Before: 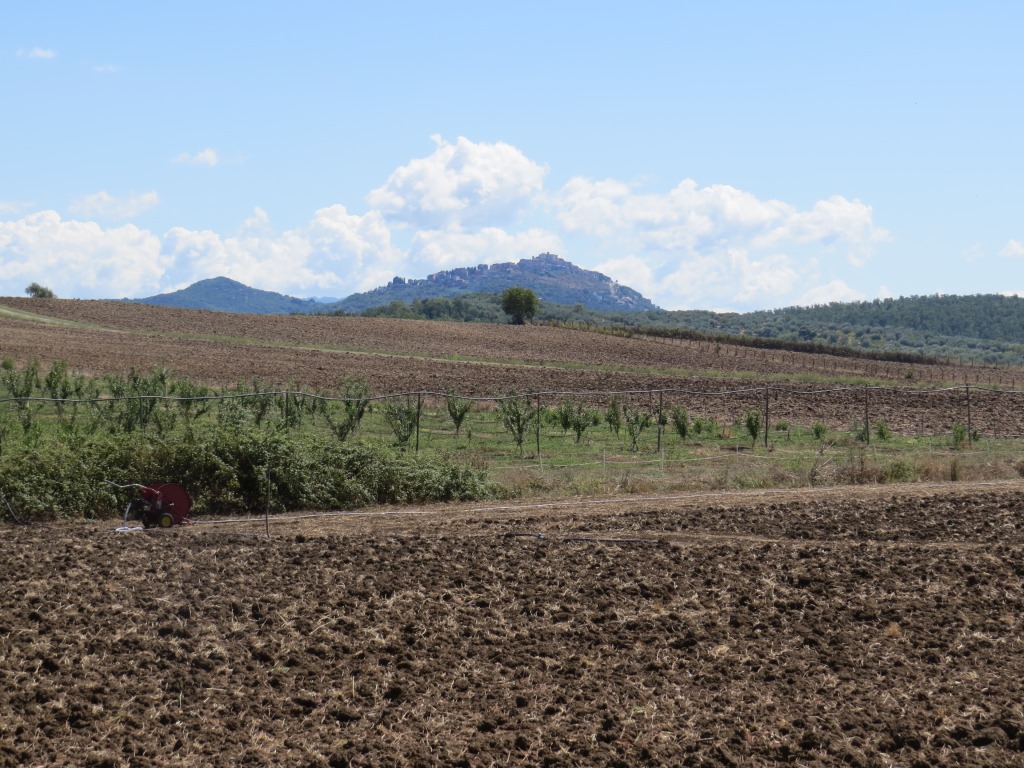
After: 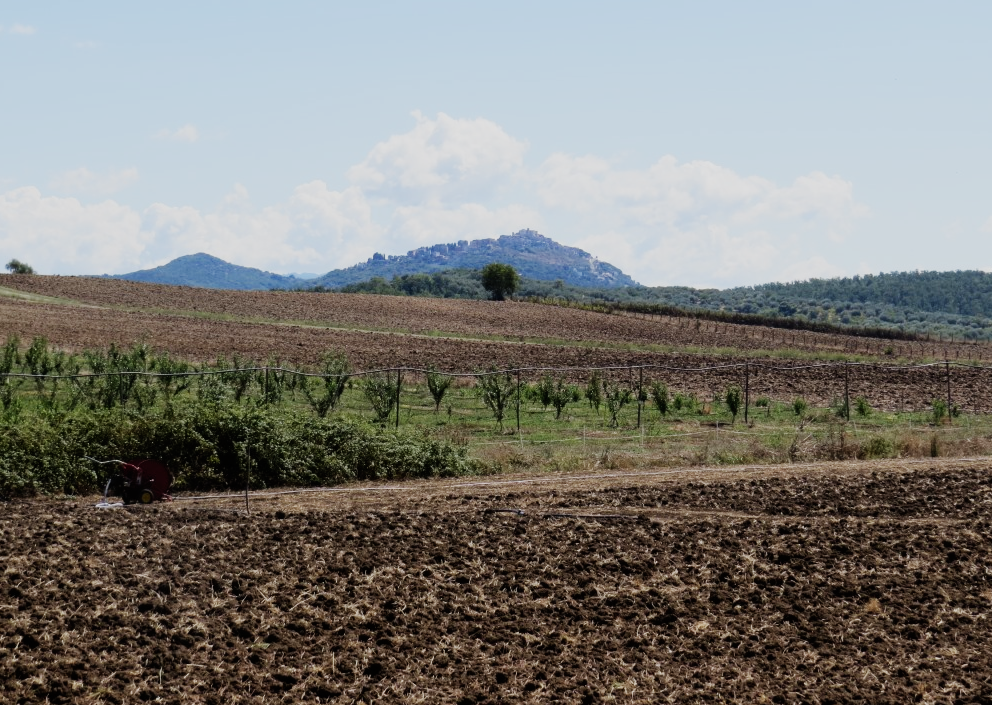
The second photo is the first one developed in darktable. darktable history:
crop: left 1.964%, top 3.251%, right 1.122%, bottom 4.933%
sigmoid: contrast 1.7, skew -0.2, preserve hue 0%, red attenuation 0.1, red rotation 0.035, green attenuation 0.1, green rotation -0.017, blue attenuation 0.15, blue rotation -0.052, base primaries Rec2020
